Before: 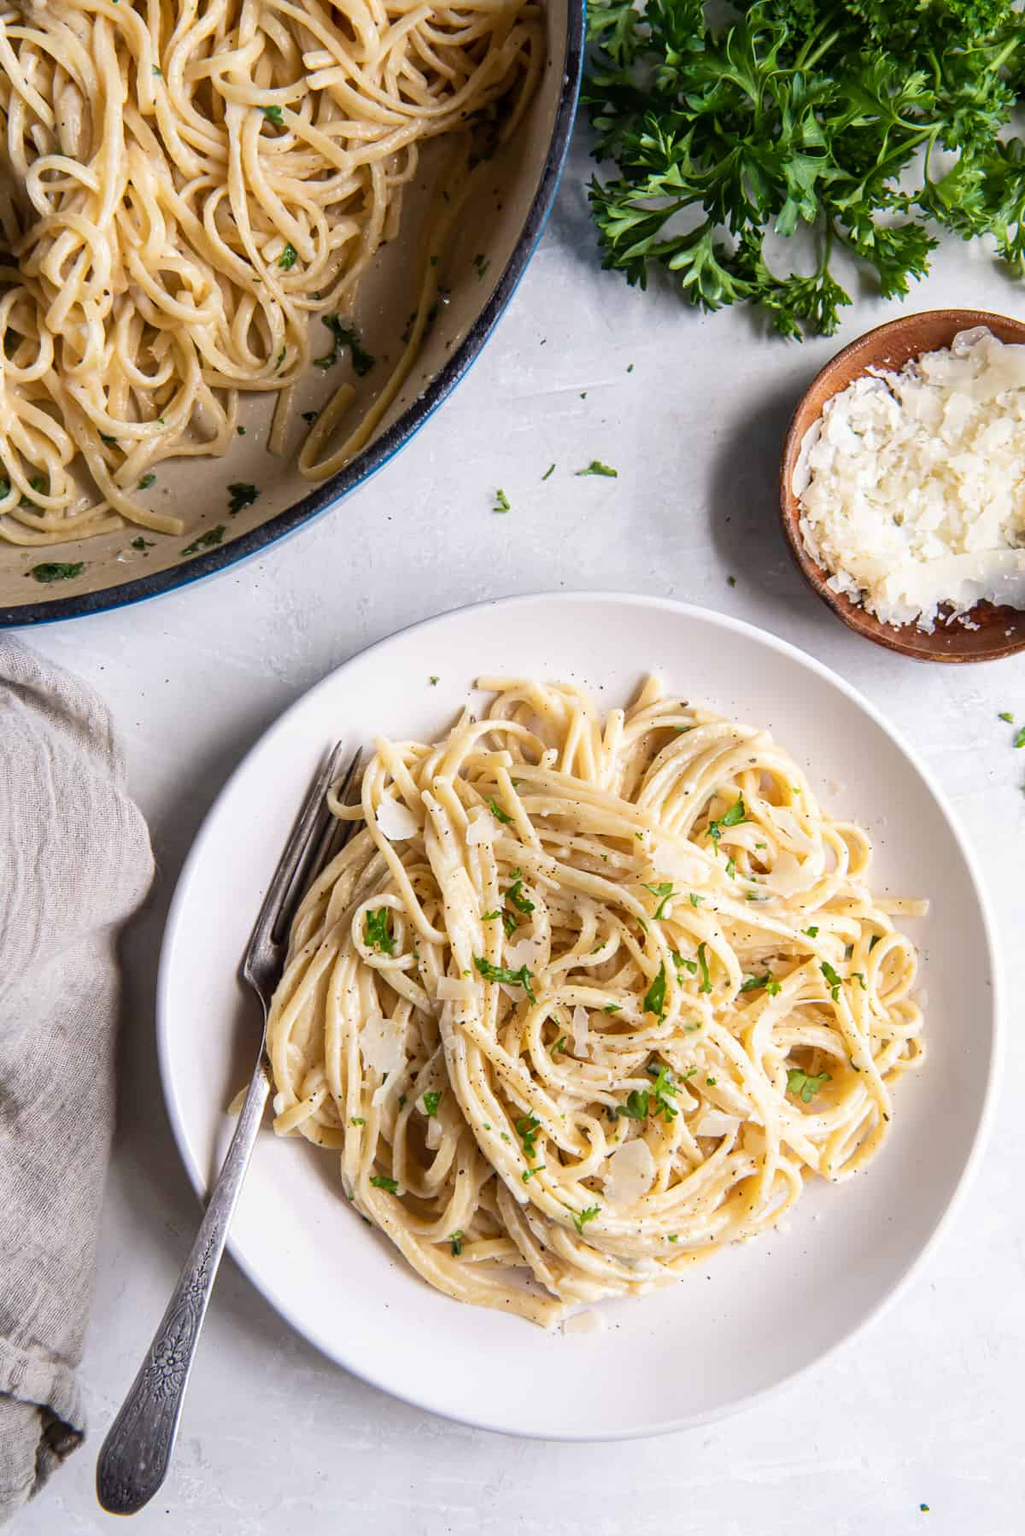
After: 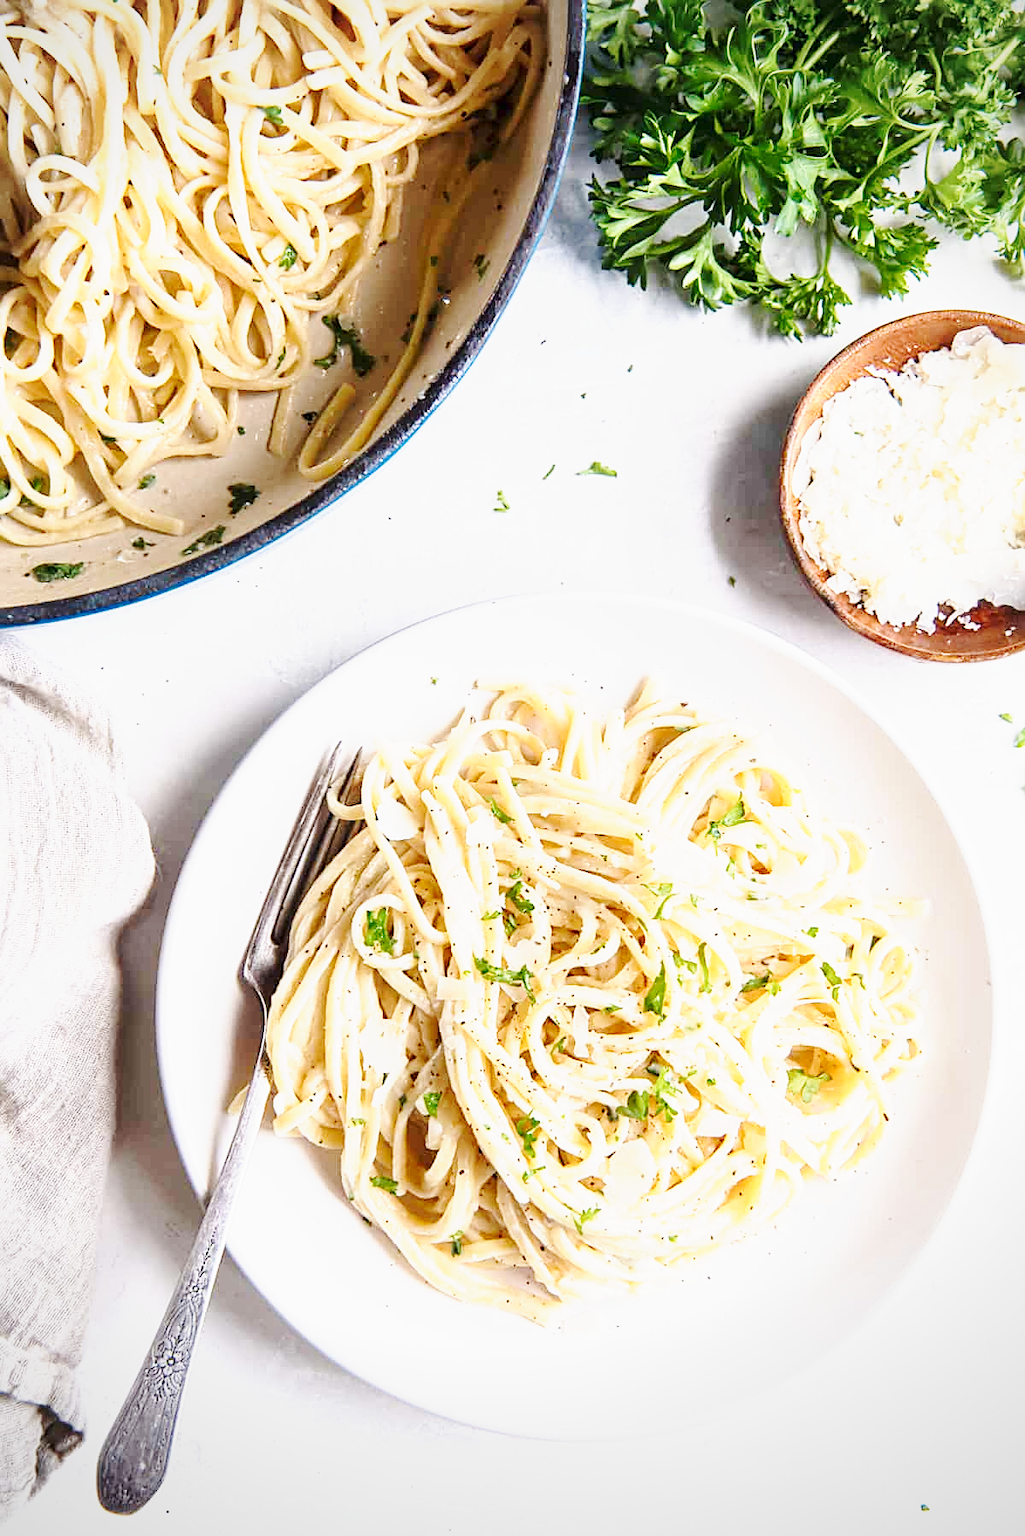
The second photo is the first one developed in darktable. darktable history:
exposure: exposure 0.572 EV, compensate exposure bias true, compensate highlight preservation false
vignetting: fall-off radius 83.08%, center (-0.033, -0.049)
base curve: curves: ch0 [(0, 0) (0.025, 0.046) (0.112, 0.277) (0.467, 0.74) (0.814, 0.929) (1, 0.942)], preserve colors none
sharpen: amount 0.499
